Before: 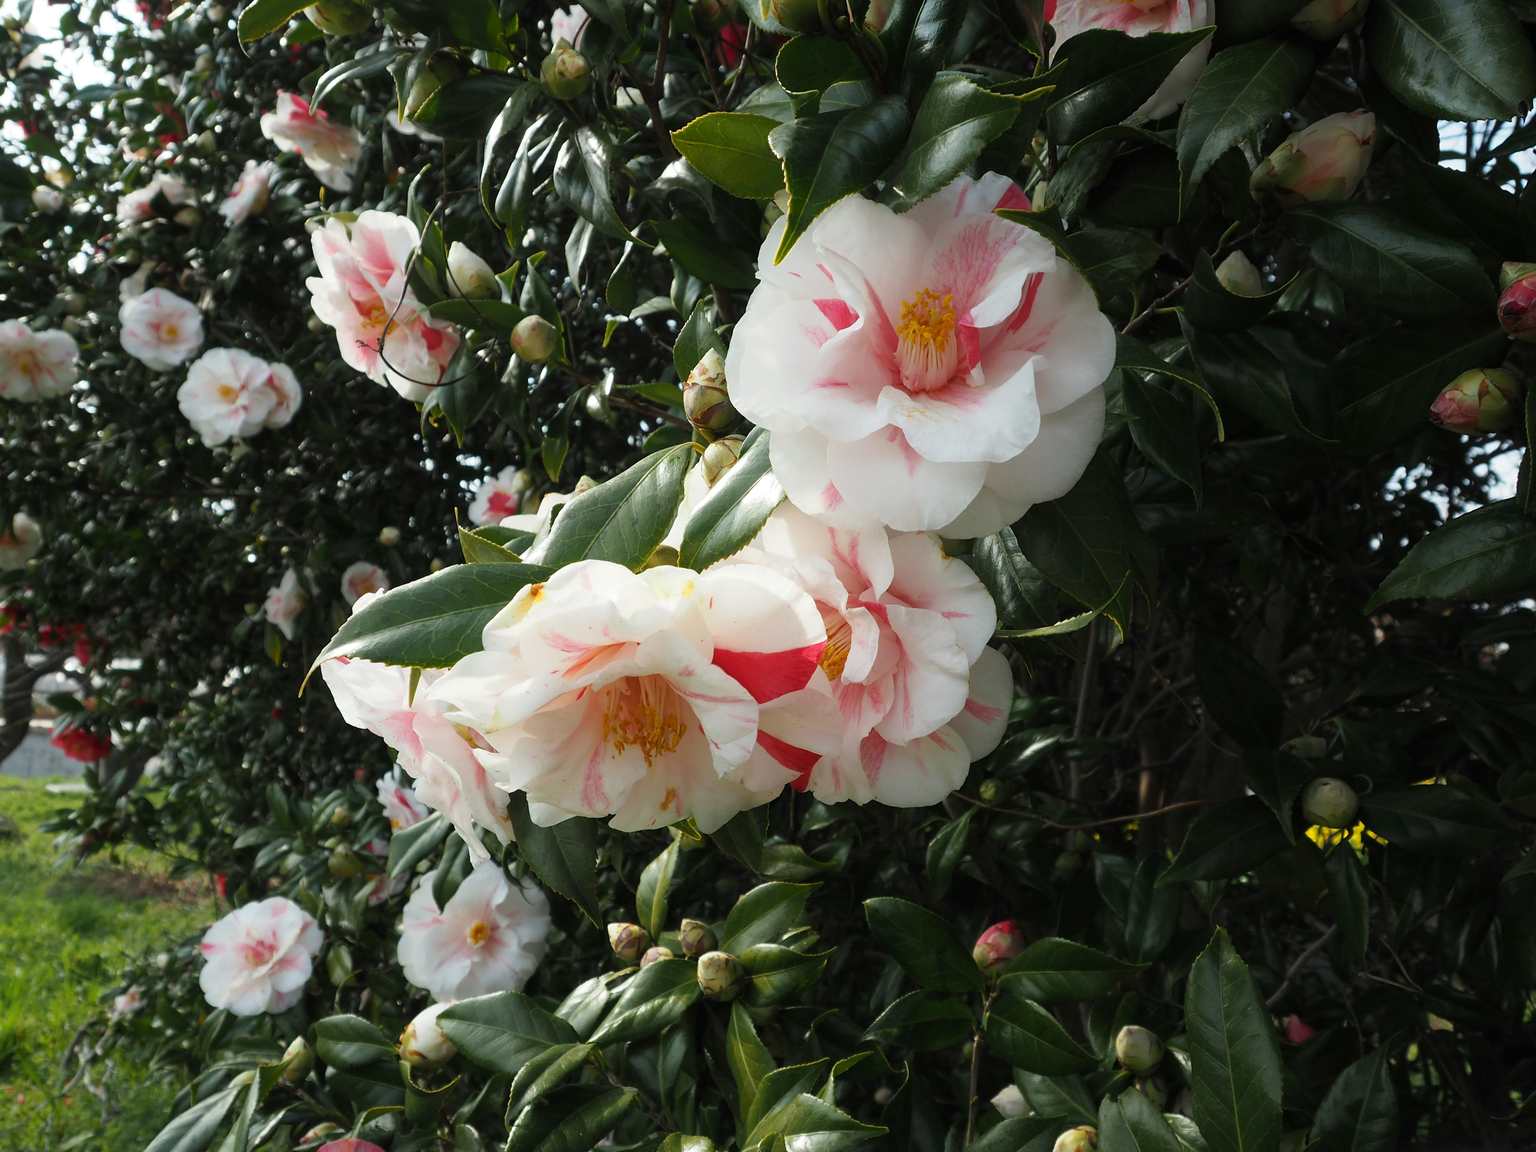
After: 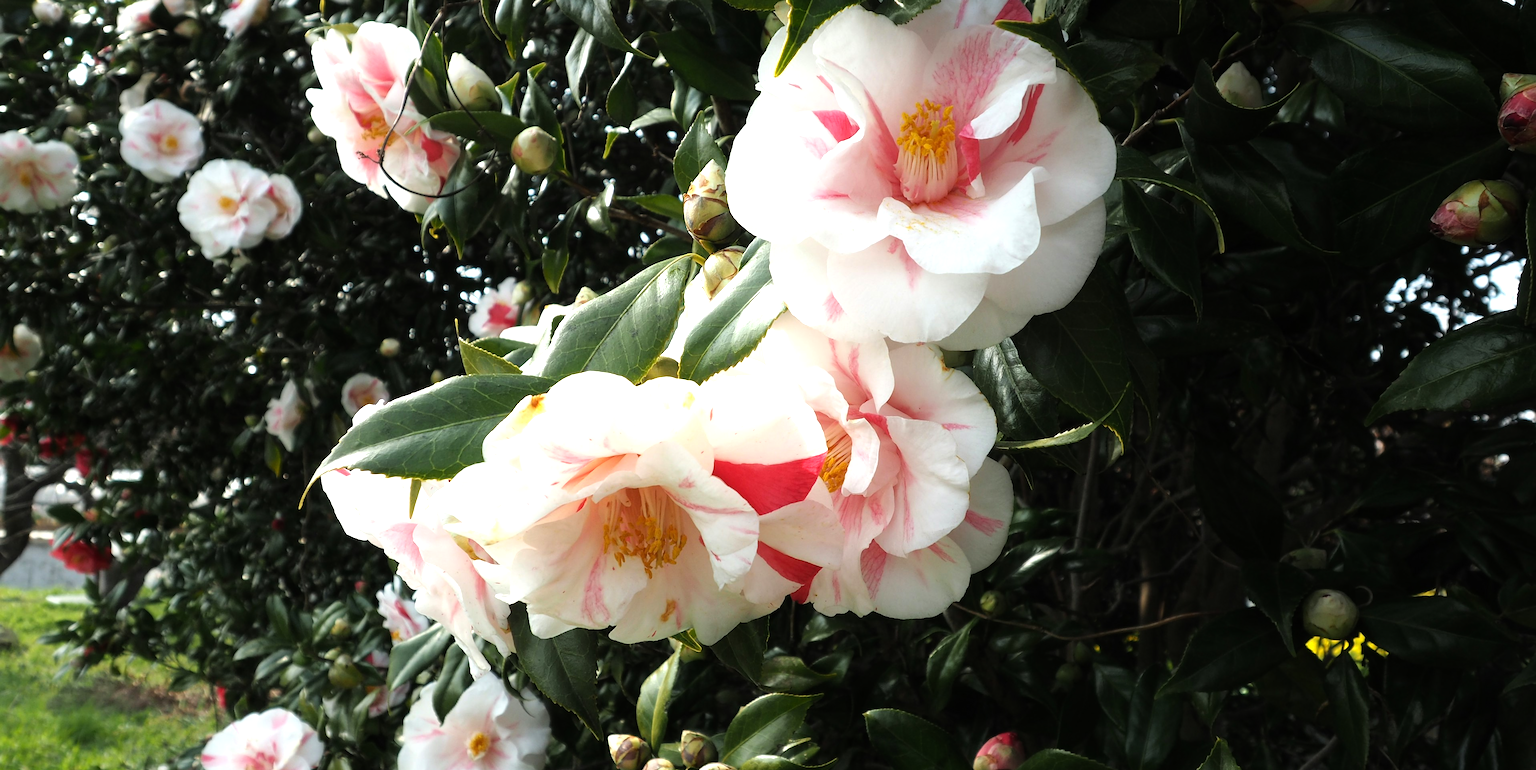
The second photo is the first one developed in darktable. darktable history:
tone equalizer: -8 EV -0.769 EV, -7 EV -0.718 EV, -6 EV -0.573 EV, -5 EV -0.416 EV, -3 EV 0.394 EV, -2 EV 0.6 EV, -1 EV 0.677 EV, +0 EV 0.732 EV
crop: top 16.397%, bottom 16.685%
